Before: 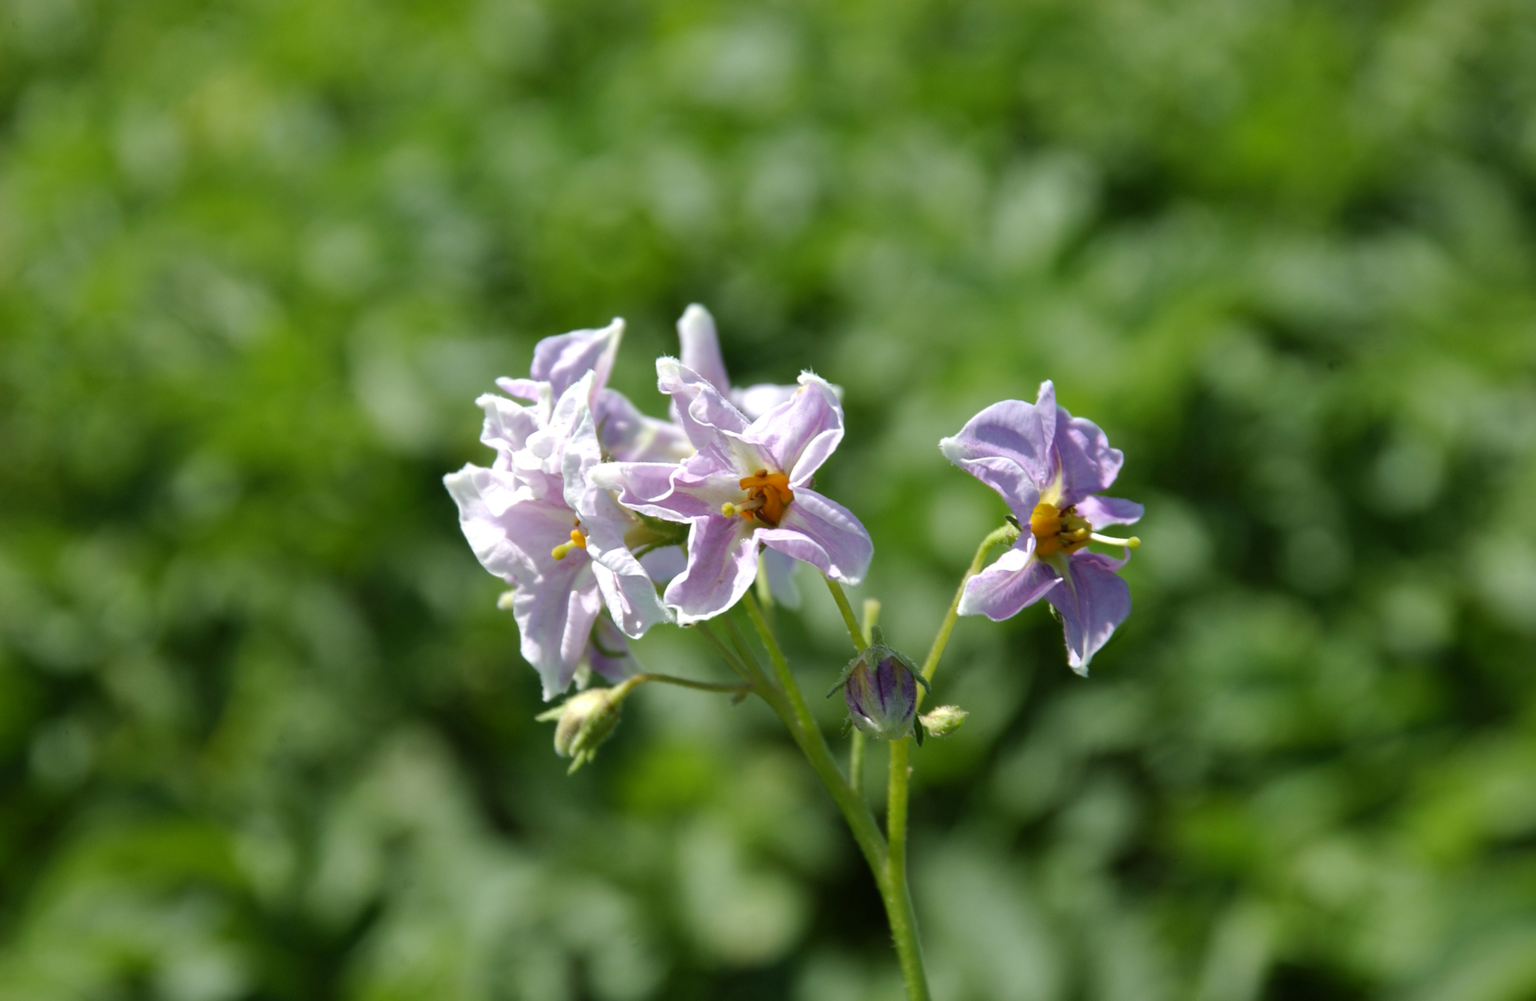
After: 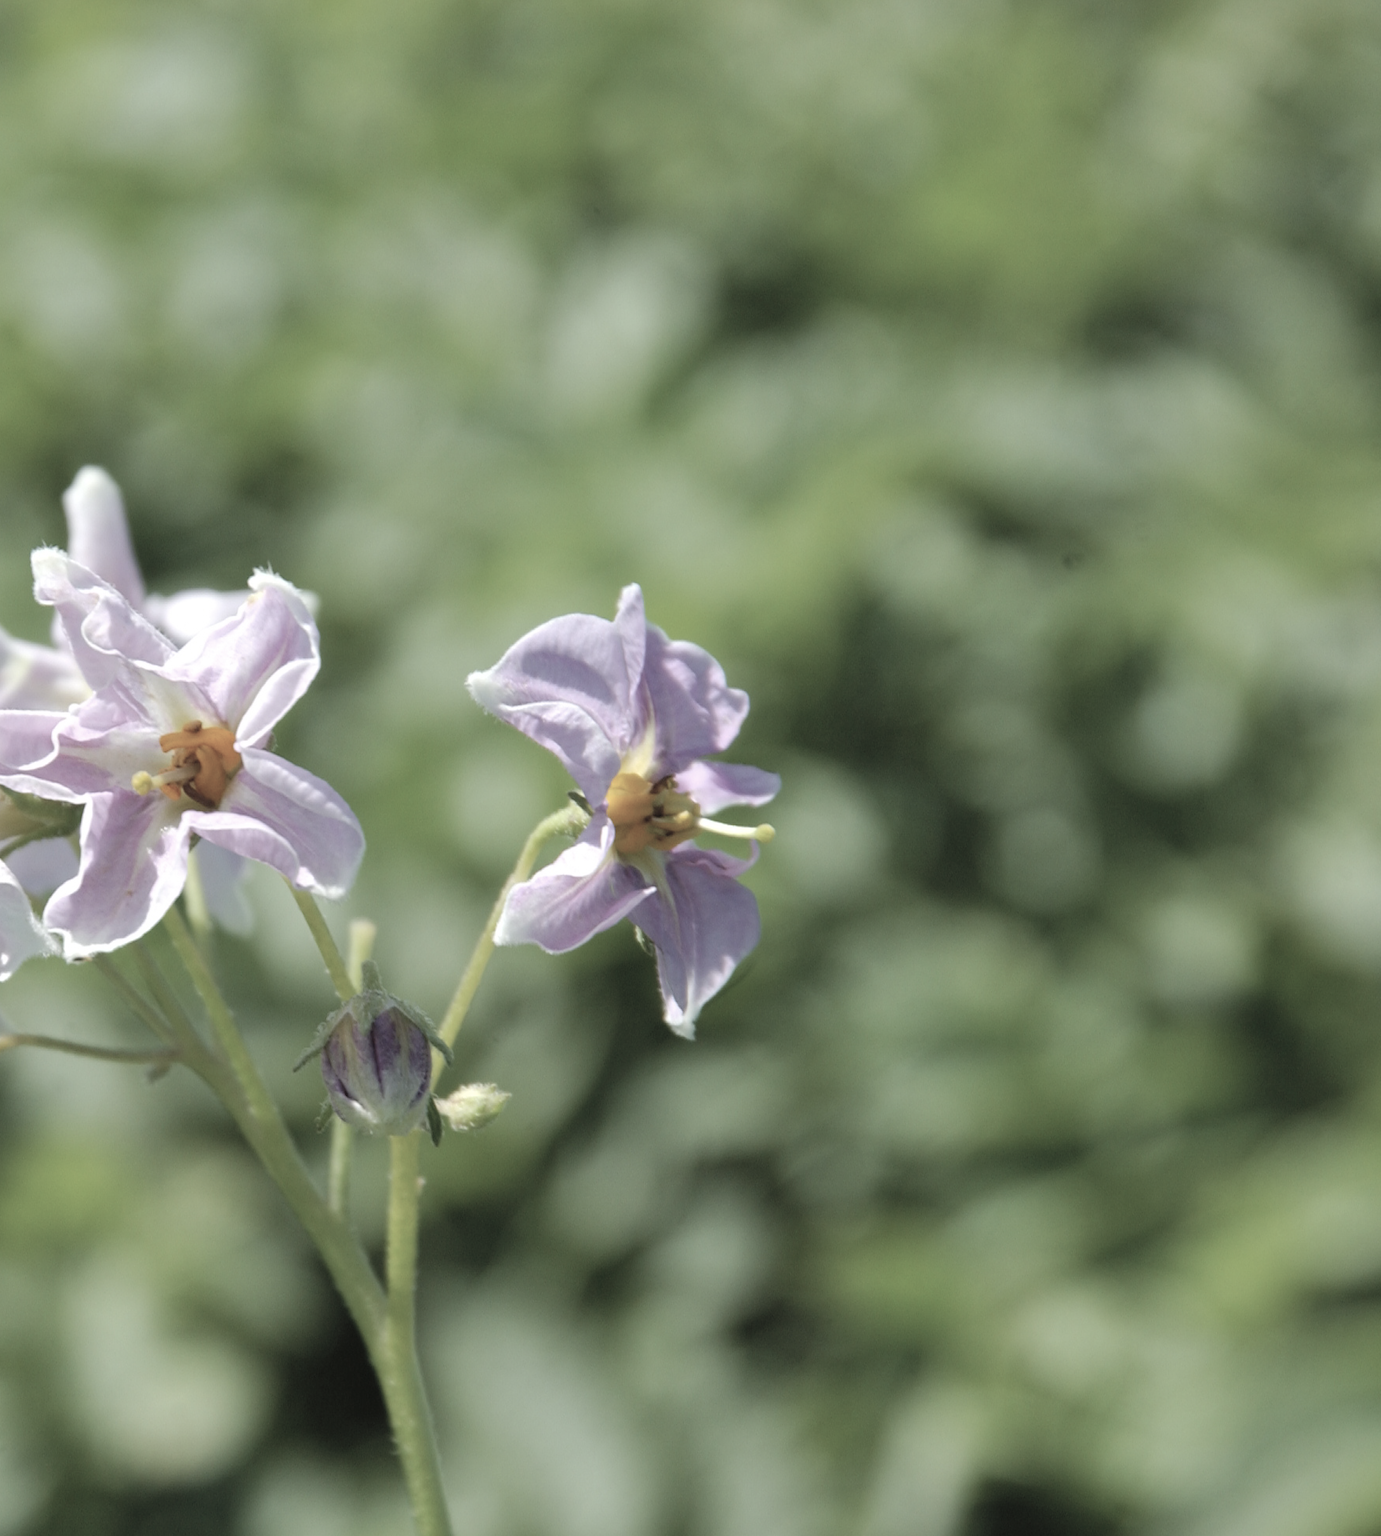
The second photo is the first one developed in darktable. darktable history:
contrast brightness saturation: brightness 0.18, saturation -0.5
crop: left 41.402%
